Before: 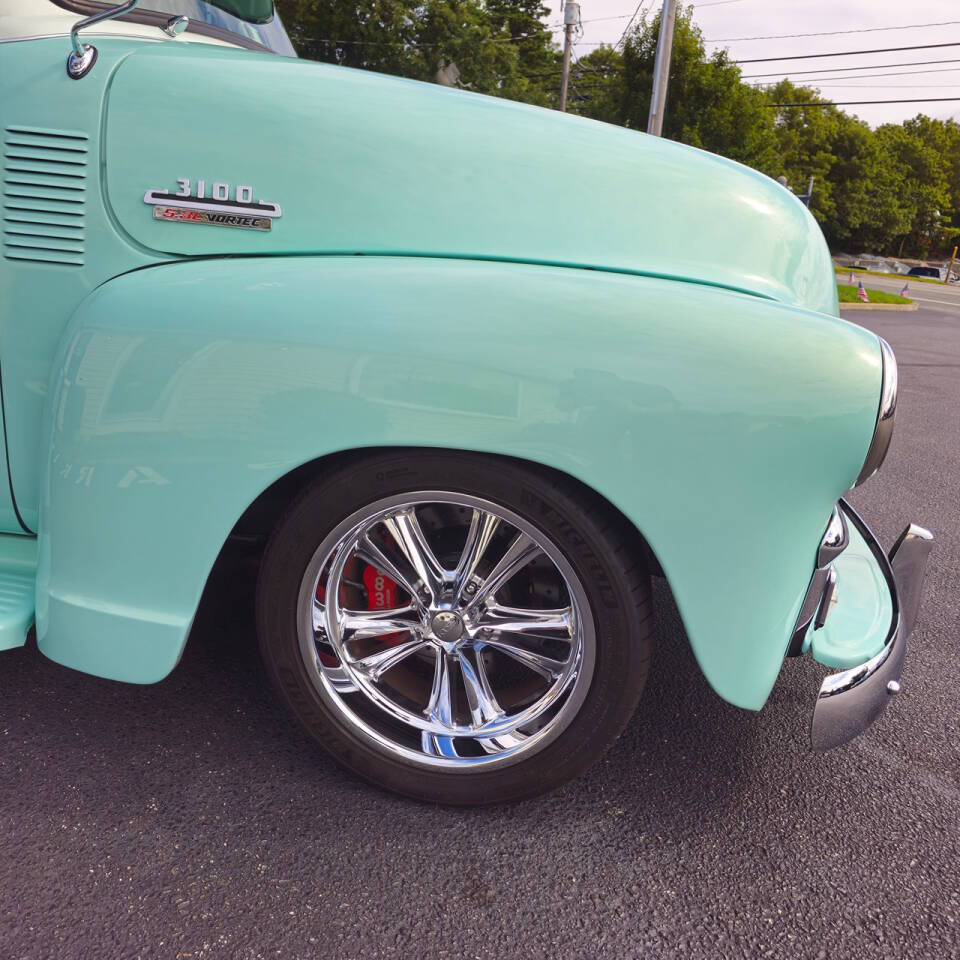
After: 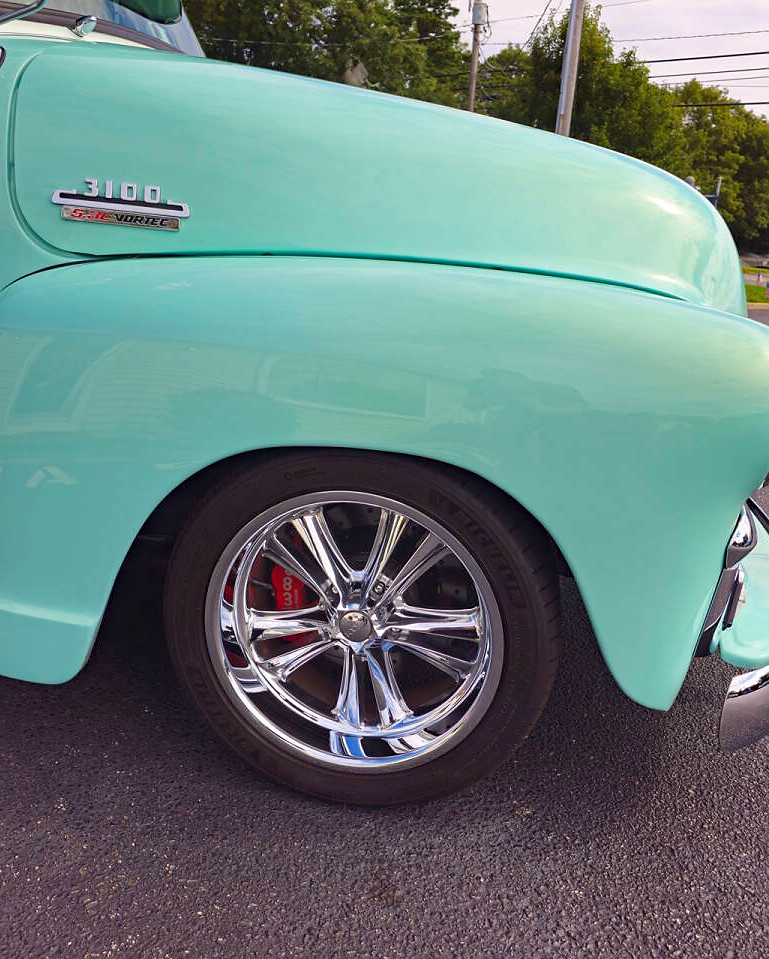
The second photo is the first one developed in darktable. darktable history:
sharpen: radius 1, threshold 1
velvia: strength 15%
haze removal: compatibility mode true, adaptive false
crop and rotate: left 9.597%, right 10.195%
